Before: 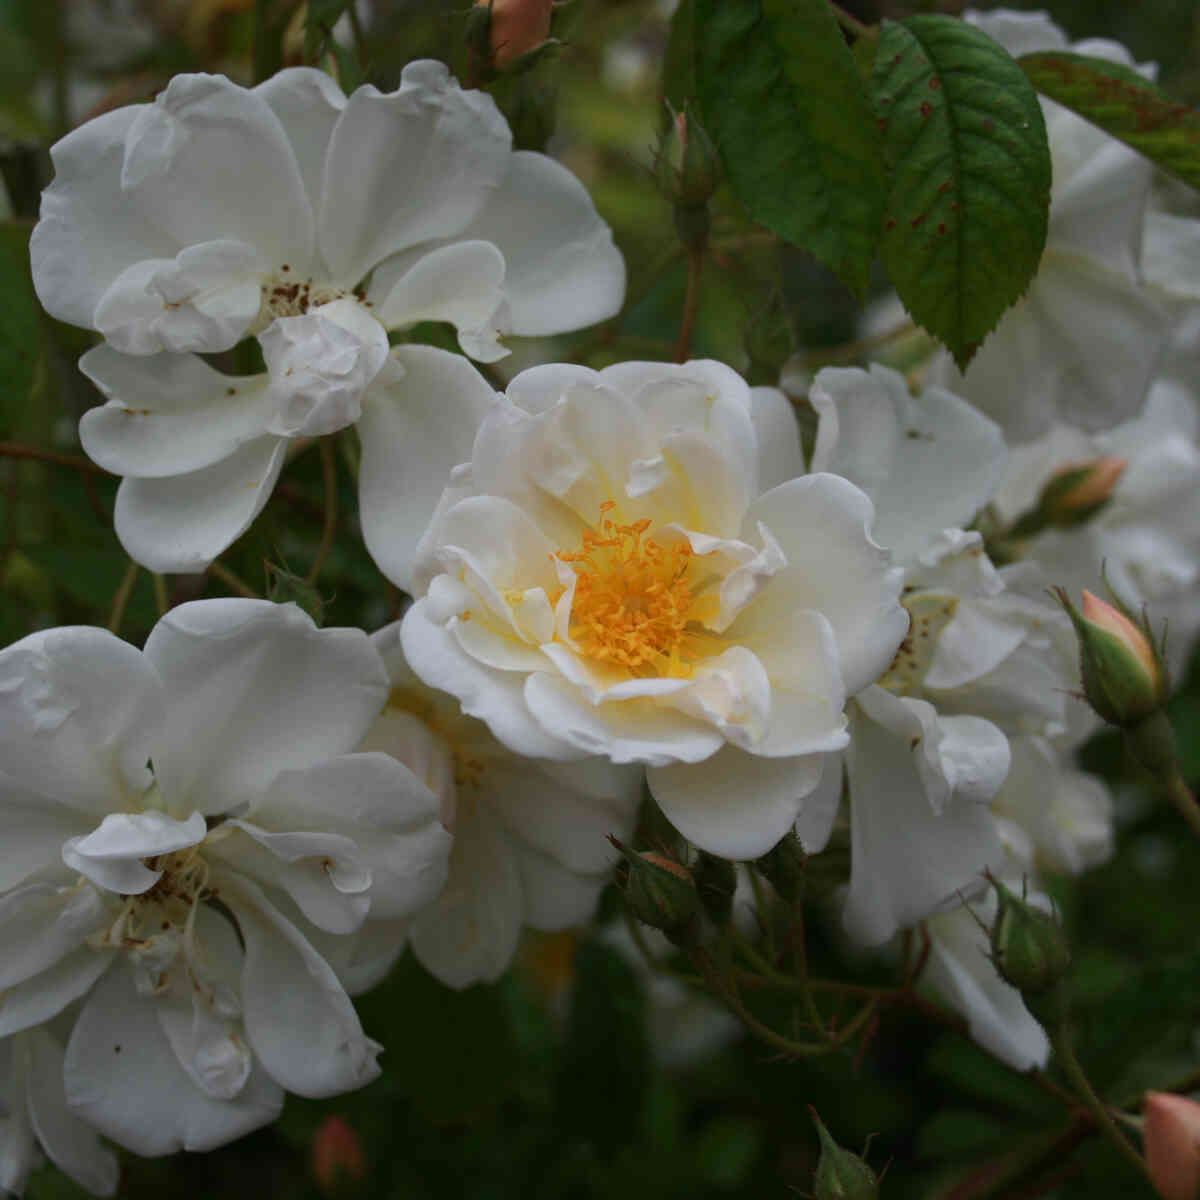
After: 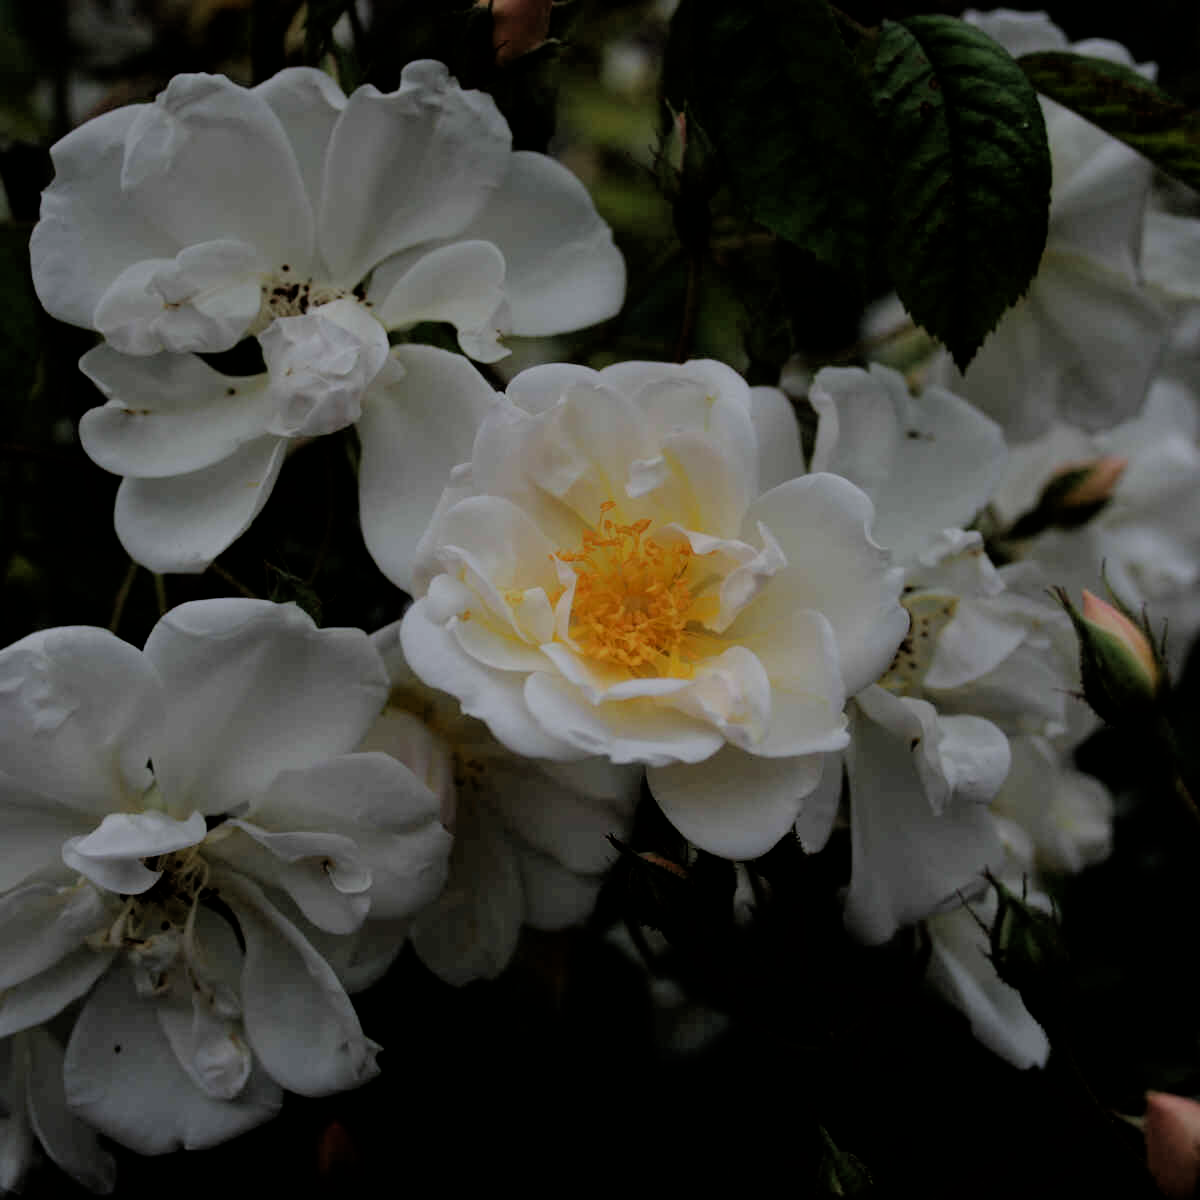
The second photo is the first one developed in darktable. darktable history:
filmic rgb: black relative exposure -3.86 EV, white relative exposure 3.48 EV, hardness 2.63, contrast 1.103
exposure: exposure -0.462 EV, compensate highlight preservation false
